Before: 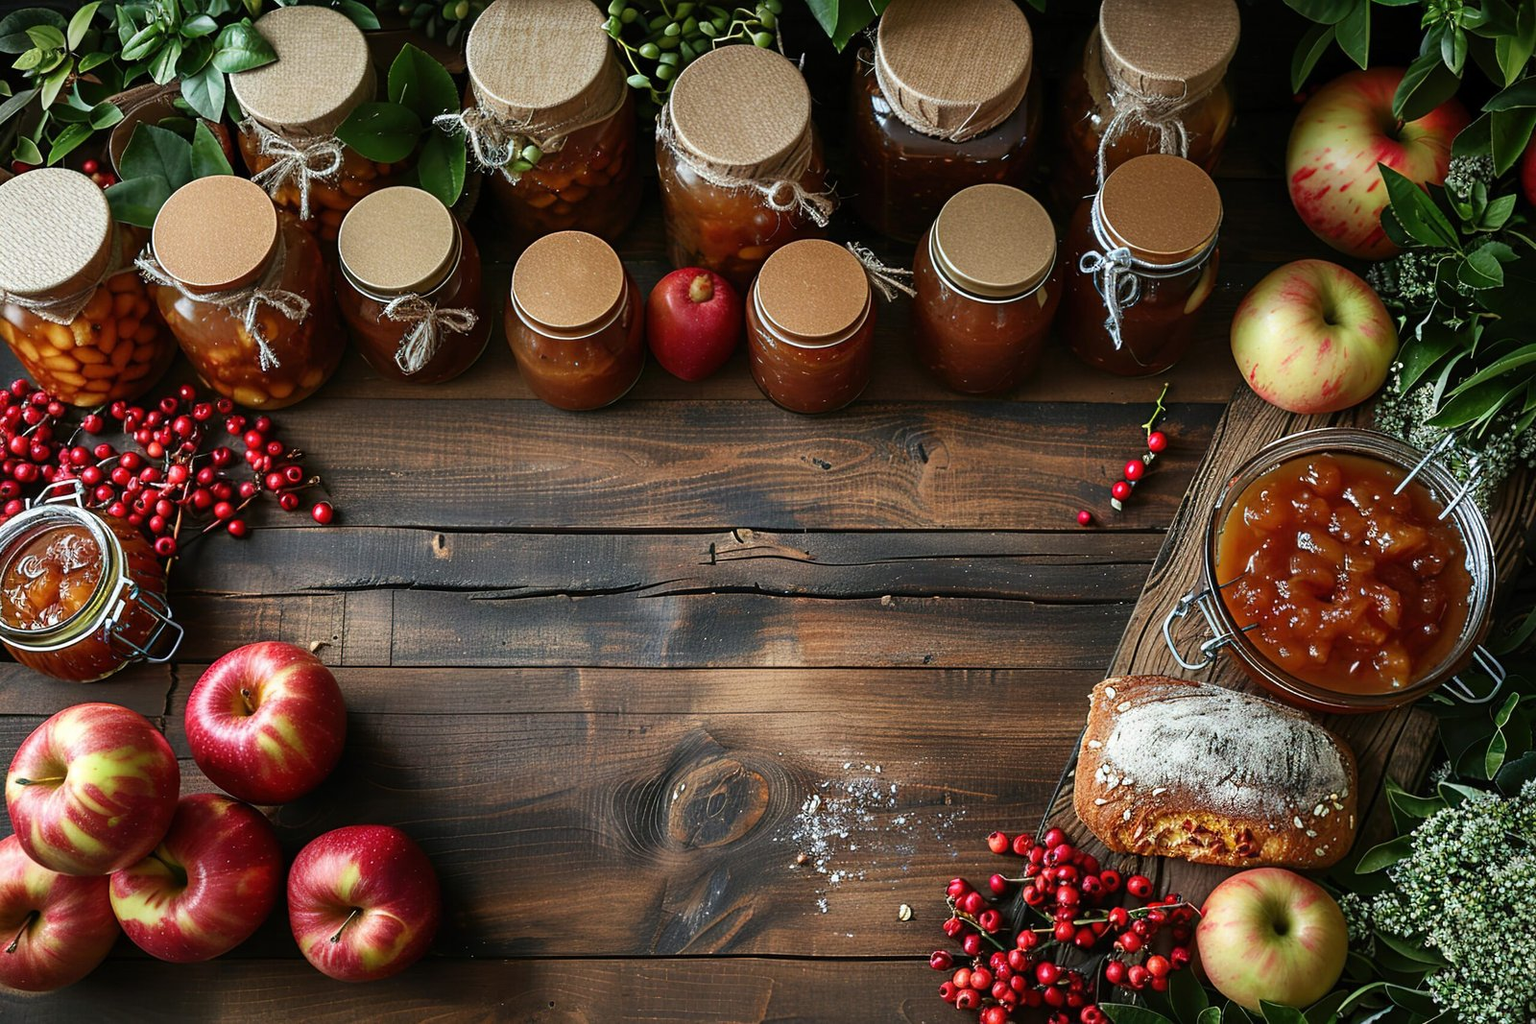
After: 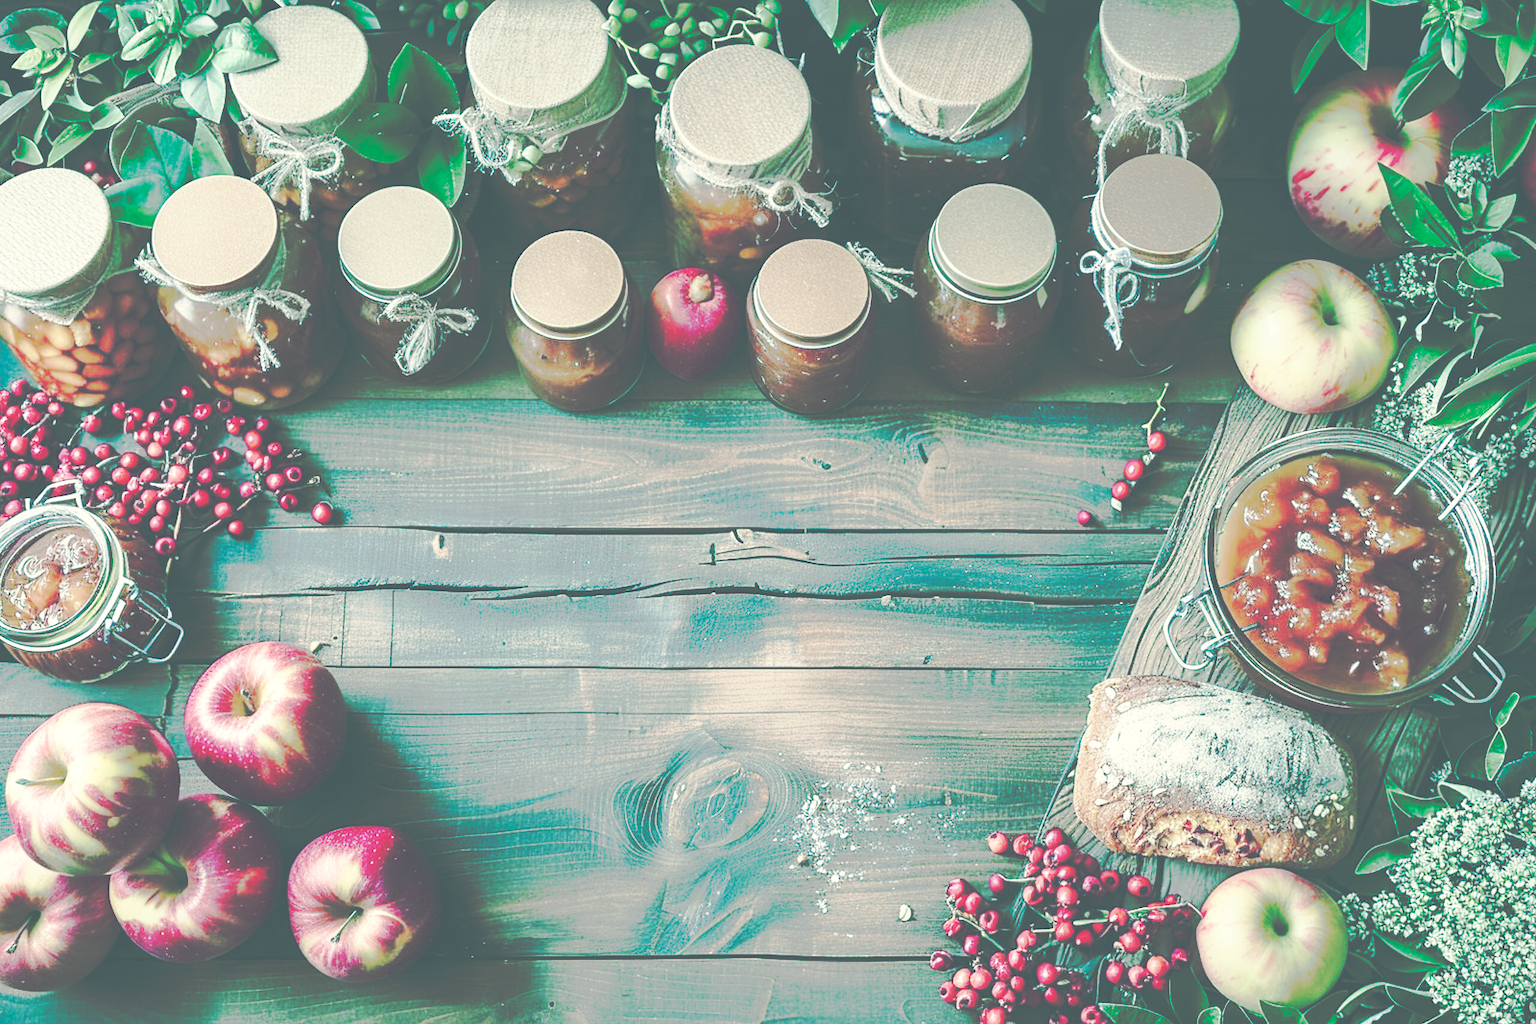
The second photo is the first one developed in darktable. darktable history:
tone curve: curves: ch0 [(0, 0) (0.003, 0.003) (0.011, 0.011) (0.025, 0.025) (0.044, 0.044) (0.069, 0.068) (0.1, 0.099) (0.136, 0.134) (0.177, 0.175) (0.224, 0.222) (0.277, 0.274) (0.335, 0.331) (0.399, 0.394) (0.468, 0.463) (0.543, 0.691) (0.623, 0.746) (0.709, 0.804) (0.801, 0.865) (0.898, 0.931) (1, 1)], preserve colors none
color look up table: target L [98.97, 98.6, 98.11, 94.32, 90, 93.67, 95.59, 93.44, 87.82, 90.29, 84.46, 73.66, 68.13, 64.51, 48.61, 200, 98.35, 89.59, 86.54, 87.17, 80.78, 75.92, 78.84, 75.65, 56.91, 67.48, 51.92, 44.36, 41.57, 98.87, 98.4, 94.89, 84.47, 81.46, 80.64, 76.71, 63.97, 58.03, 60.57, 59.33, 59.37, 56.24, 43.65, 34.71, 99.08, 92.05, 87.3, 84.67, 63.52], target a [-2.275, -6.881, -7.804, -27.25, -53.3, -26.57, -15.9, -1.794, -46.76, -19.92, -61.04, -23.92, -43.18, -34, -22.85, 0, -4.186, 11.57, 6.193, 10.57, 30.58, 32.2, 26.73, 0.836, 50.05, -8.674, 42.7, 11.86, -5.824, -0.973, 0.093, 6.55, 28.06, 21.64, 3.376, -9.518, 61.83, 54.81, -4.1, 19.59, 1.116, -10.03, 21.36, 7.588, -1.551, -26.46, -43.99, -18.21, -20.75], target b [10.22, 30.88, 35.66, 2.294, 14.52, 22.39, 17.76, 31.96, 9.488, 50.64, 45.58, 20.45, 23.48, 1.704, 9.124, 0, 19.99, 14.56, 46.52, 12.08, 1.048, 34.63, 17.58, 22.93, -11.2, 3.847, 4.045, -2.211, 0.5, 8.061, 6.876, 1.342, -13.34, -3.03, 0.677, -25.48, -43.75, -30.2, -46.89, -29.97, -15.45, -18.74, -24.33, -28.96, 7.327, 2.601, -8.951, -7.122, -10.11], num patches 49
